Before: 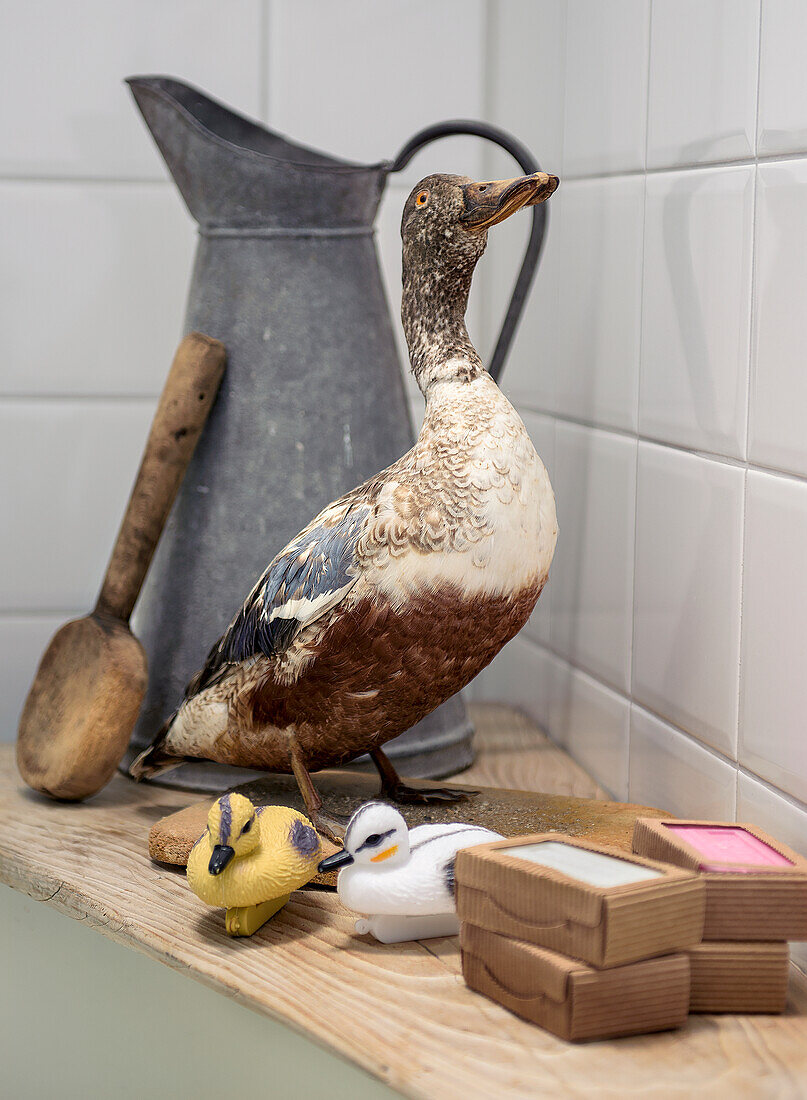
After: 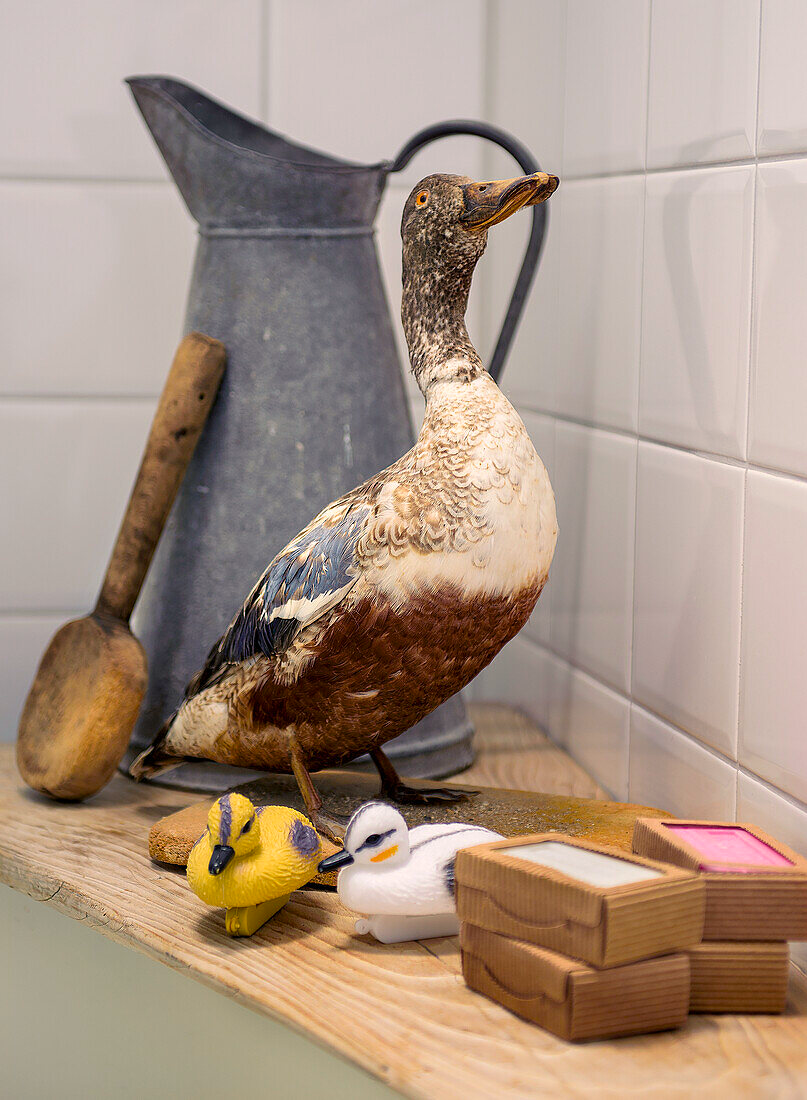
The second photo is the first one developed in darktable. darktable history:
color balance rgb: shadows lift › chroma 1.362%, shadows lift › hue 260.82°, highlights gain › chroma 1.373%, highlights gain › hue 51.01°, linear chroma grading › global chroma 3.084%, perceptual saturation grading › global saturation 29.917%
color correction: highlights b* -0.055
